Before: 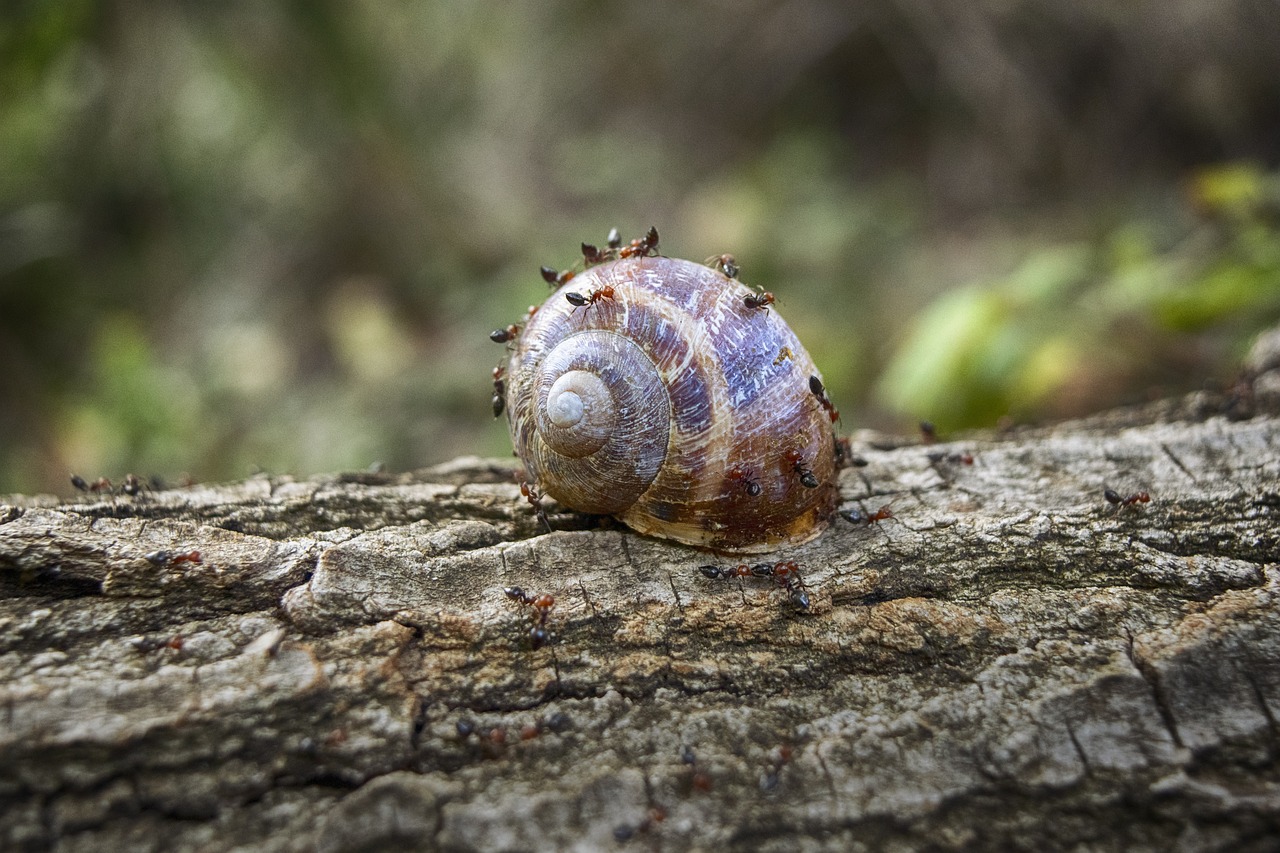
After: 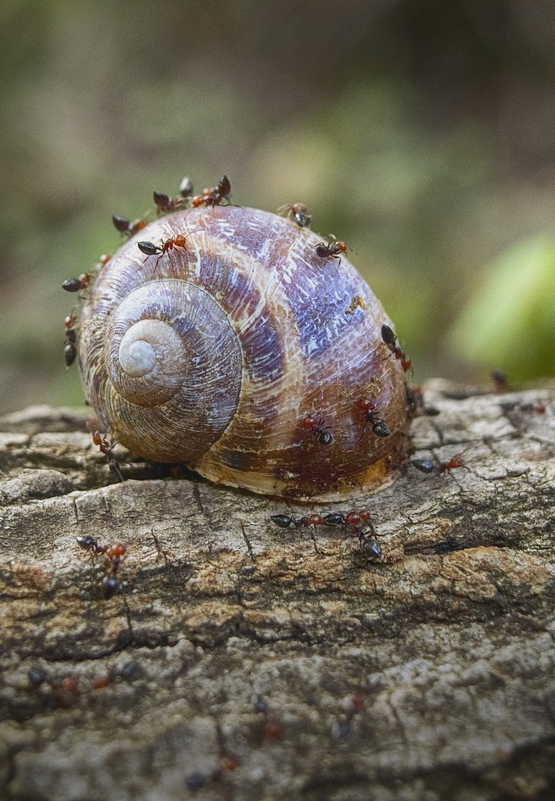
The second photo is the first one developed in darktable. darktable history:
vignetting: fall-off start 88.53%, fall-off radius 44.2%, saturation 0.376, width/height ratio 1.161
crop: left 33.452%, top 6.025%, right 23.155%
contrast brightness saturation: contrast -0.11
